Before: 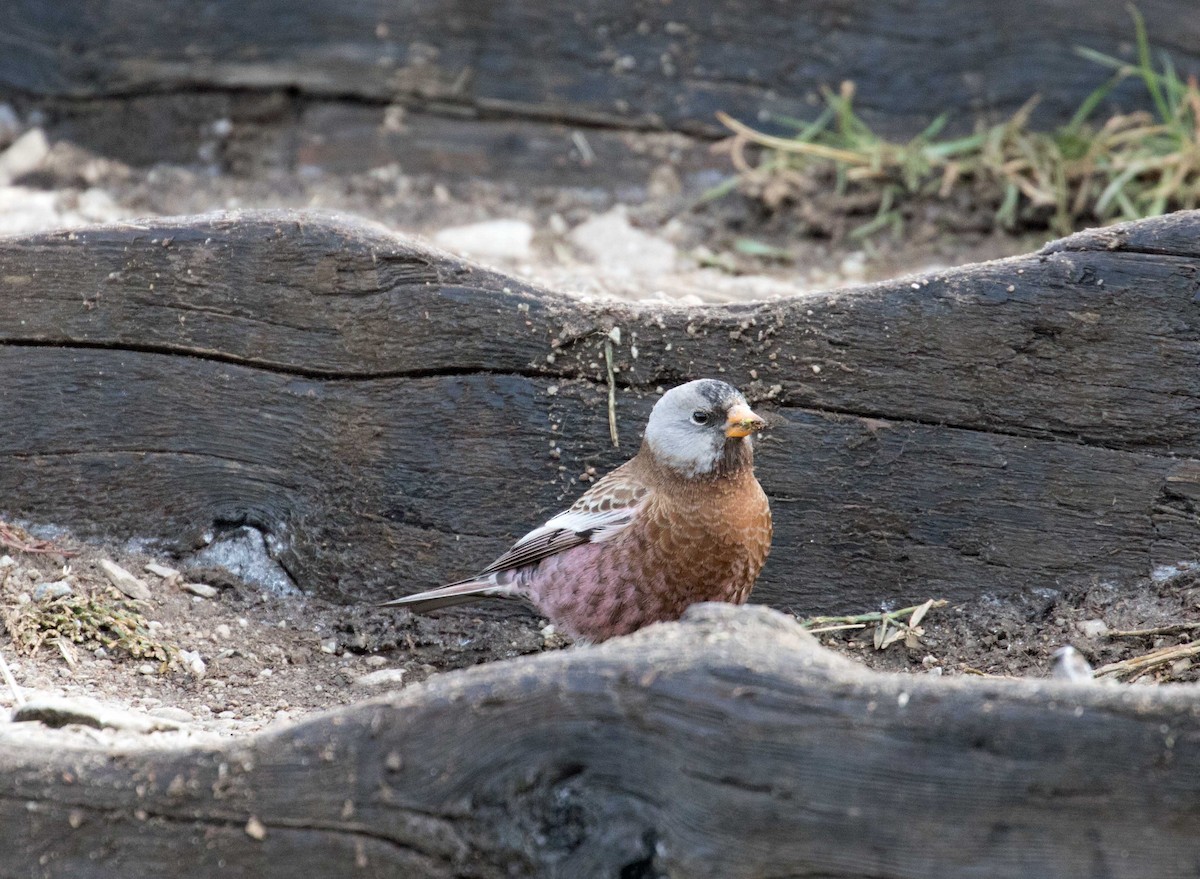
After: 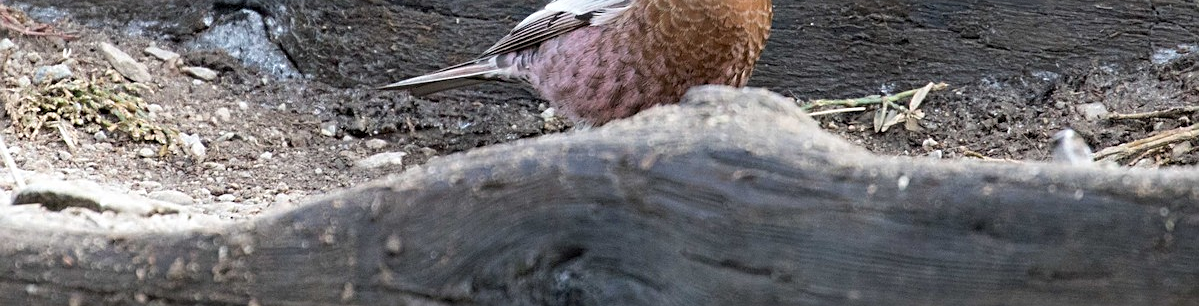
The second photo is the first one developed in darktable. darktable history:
crop and rotate: top 58.871%, bottom 6.243%
sharpen: on, module defaults
